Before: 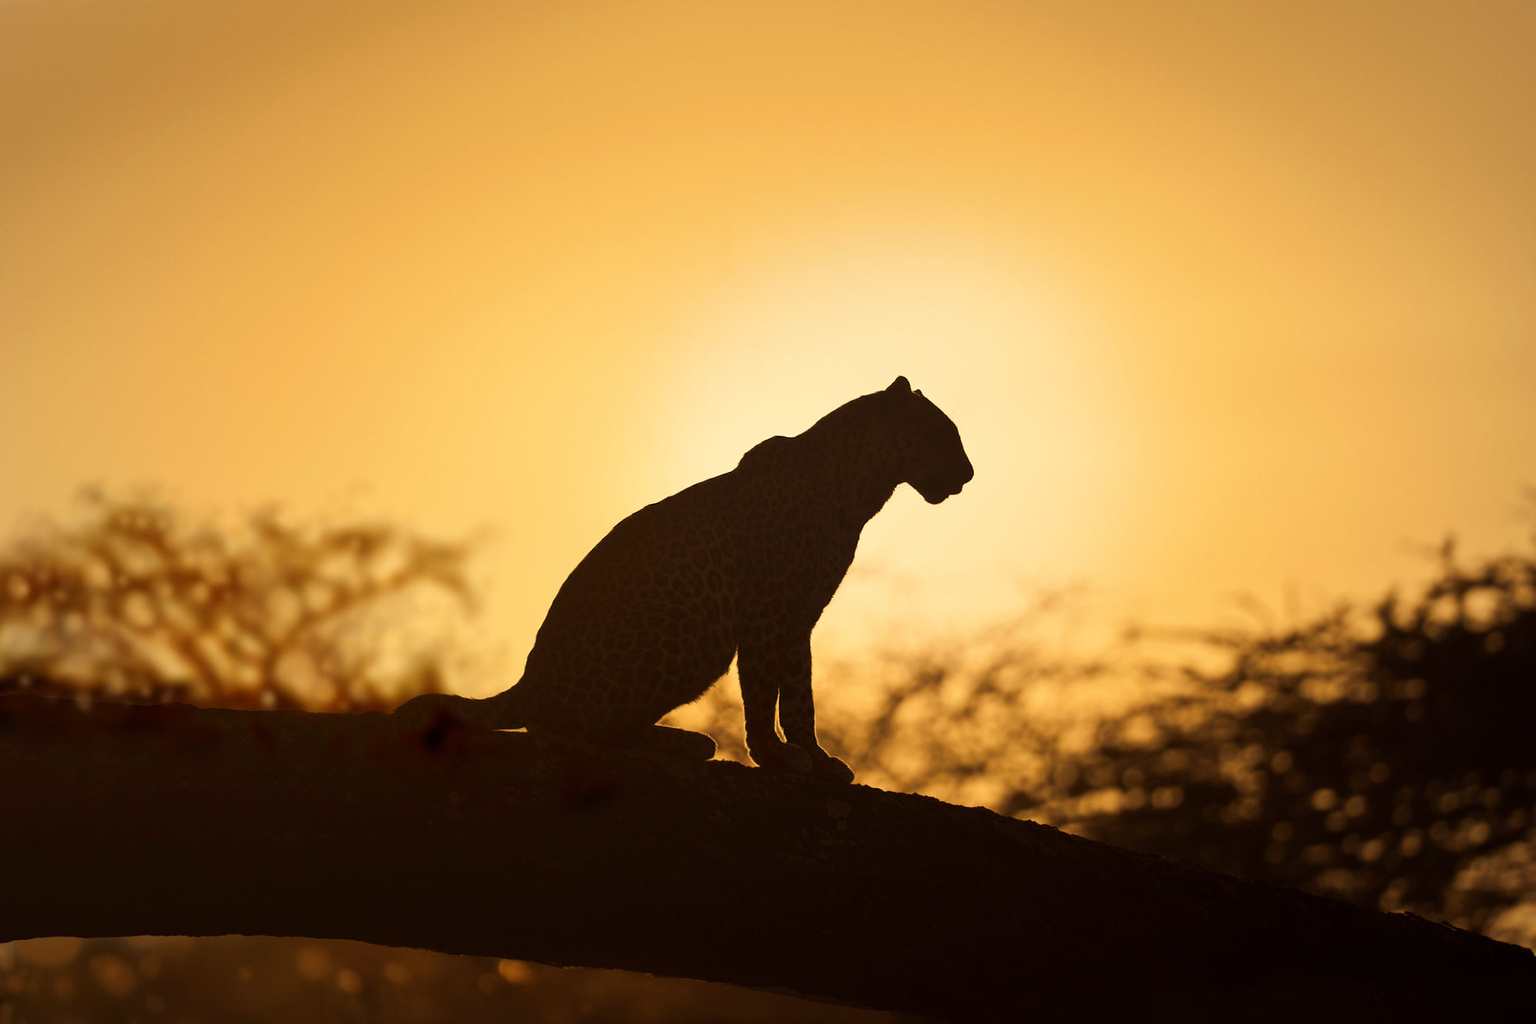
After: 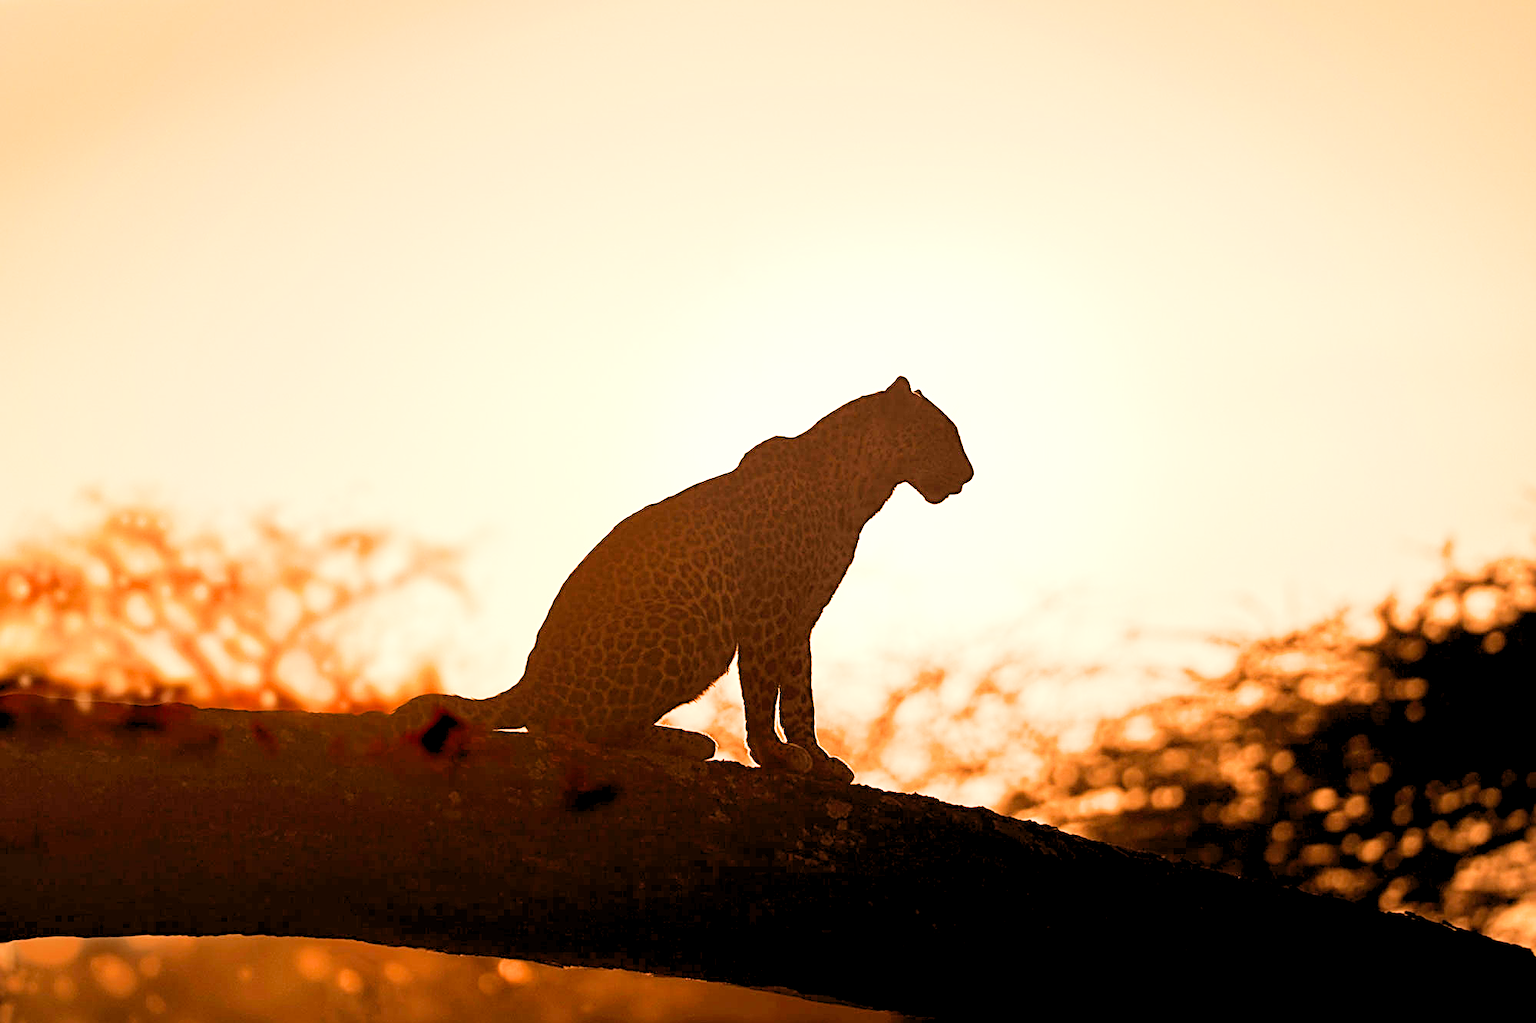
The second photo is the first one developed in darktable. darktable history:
exposure: black level correction 0.001, exposure 1.646 EV, compensate exposure bias true, compensate highlight preservation false
white balance: red 1.127, blue 0.943
sharpen: radius 2.543, amount 0.636
filmic rgb: black relative exposure -7.65 EV, white relative exposure 4.56 EV, hardness 3.61, contrast 1.05
levels: black 3.83%, white 90.64%, levels [0.044, 0.416, 0.908]
